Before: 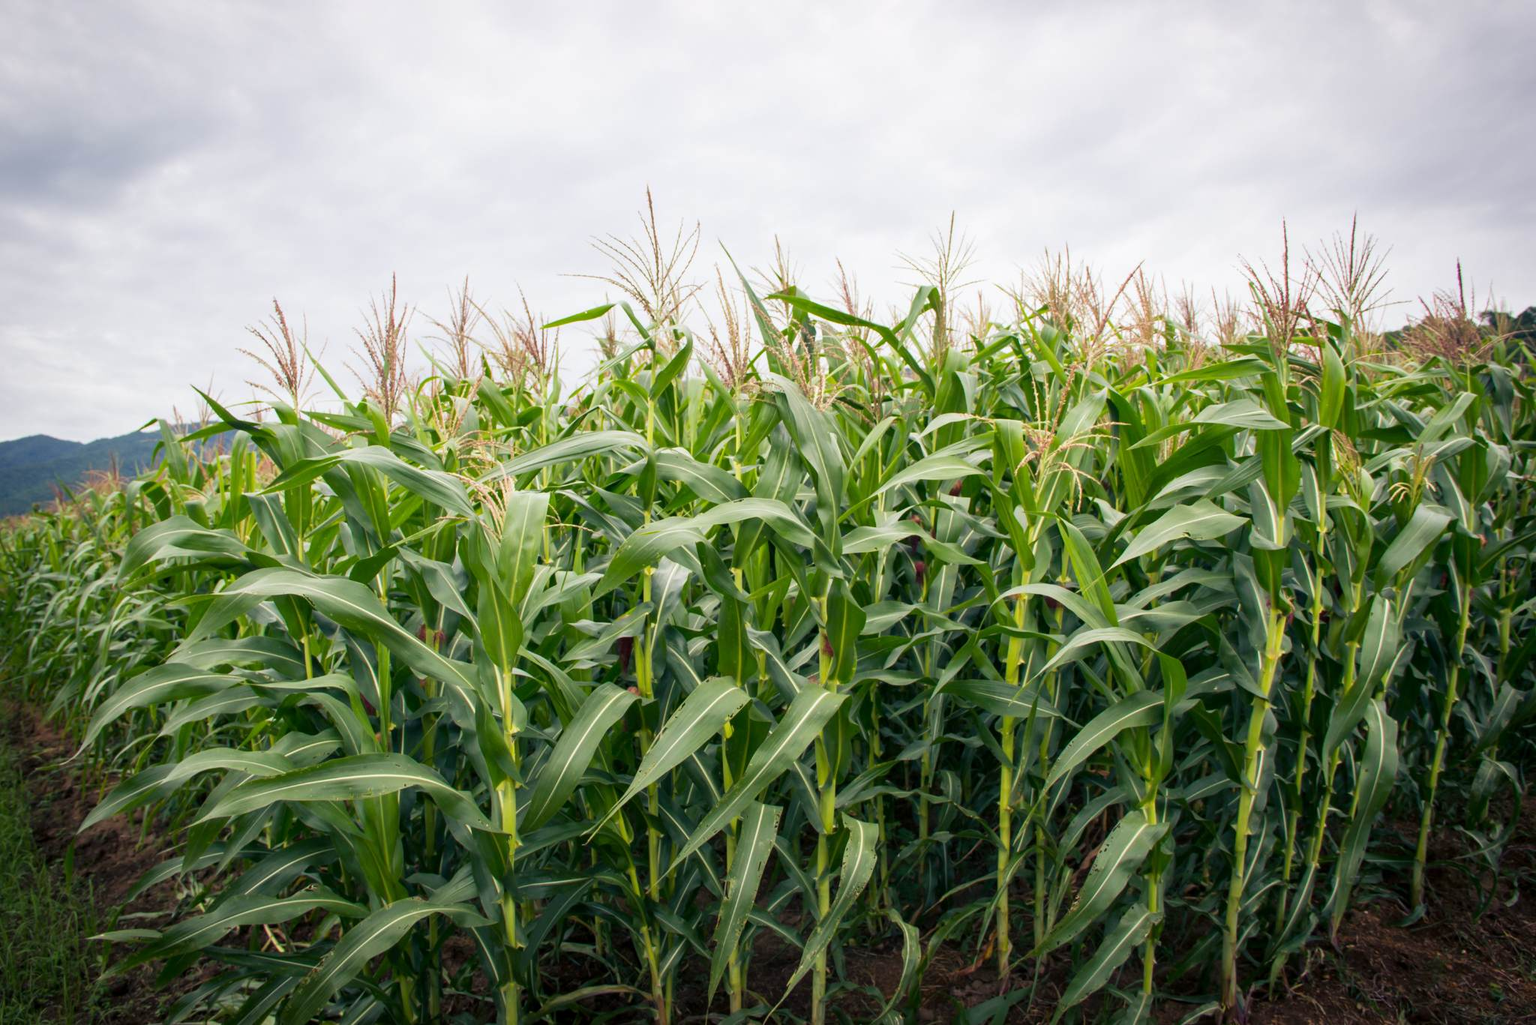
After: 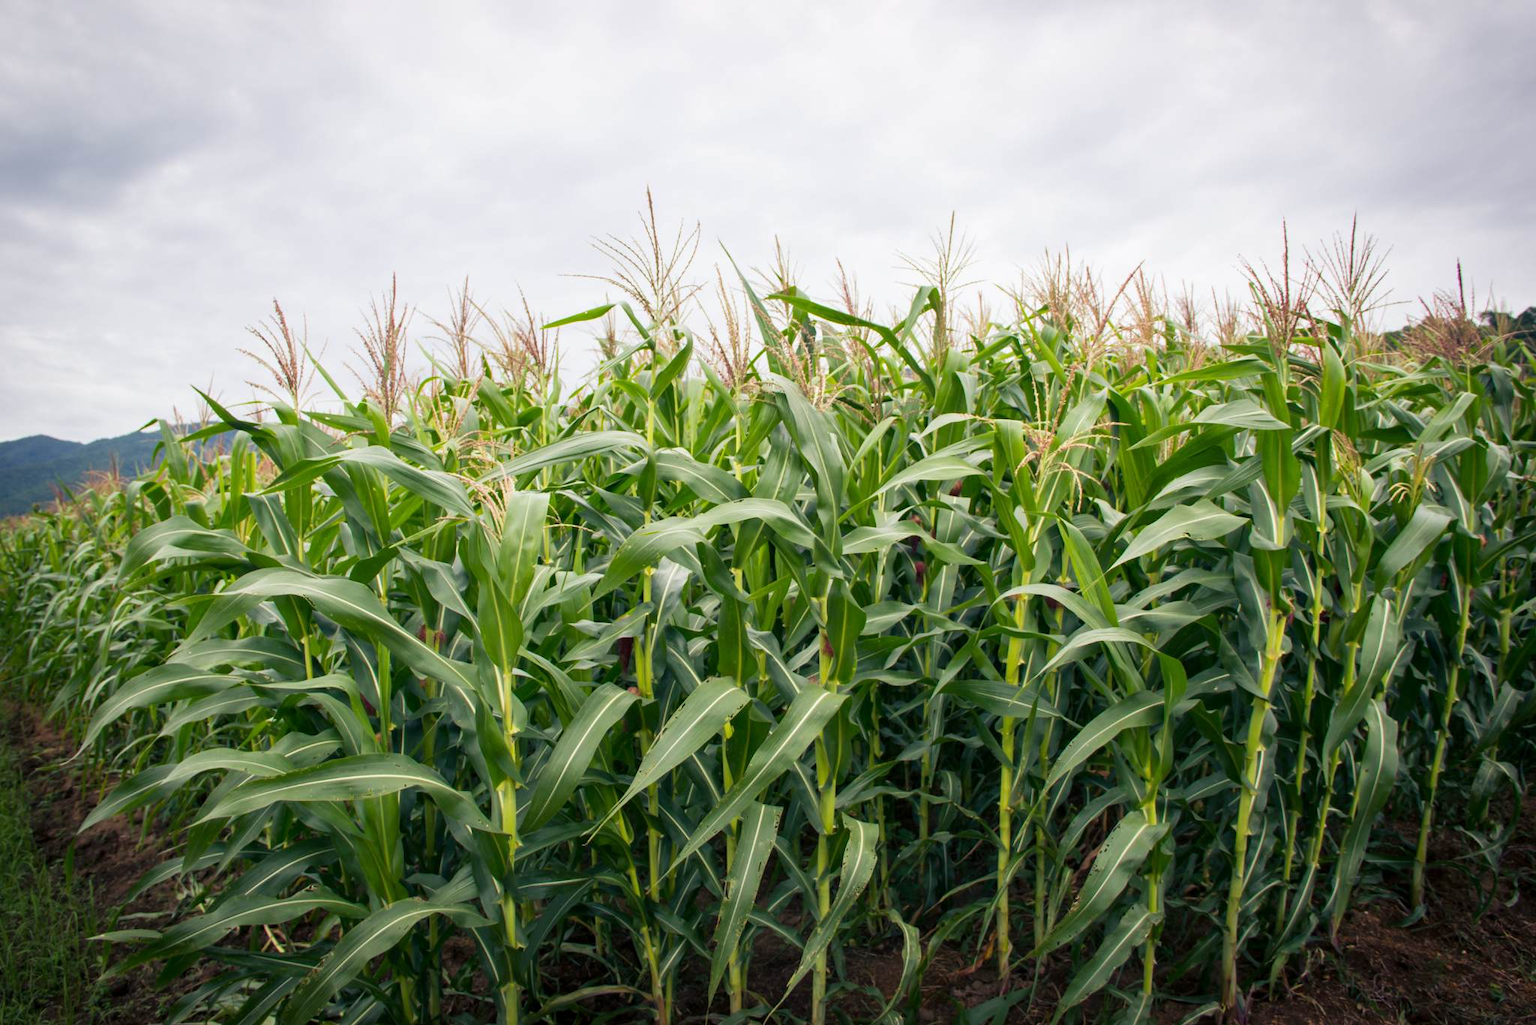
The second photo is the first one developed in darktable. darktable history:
tone equalizer: smoothing diameter 24.95%, edges refinement/feathering 10.32, preserve details guided filter
